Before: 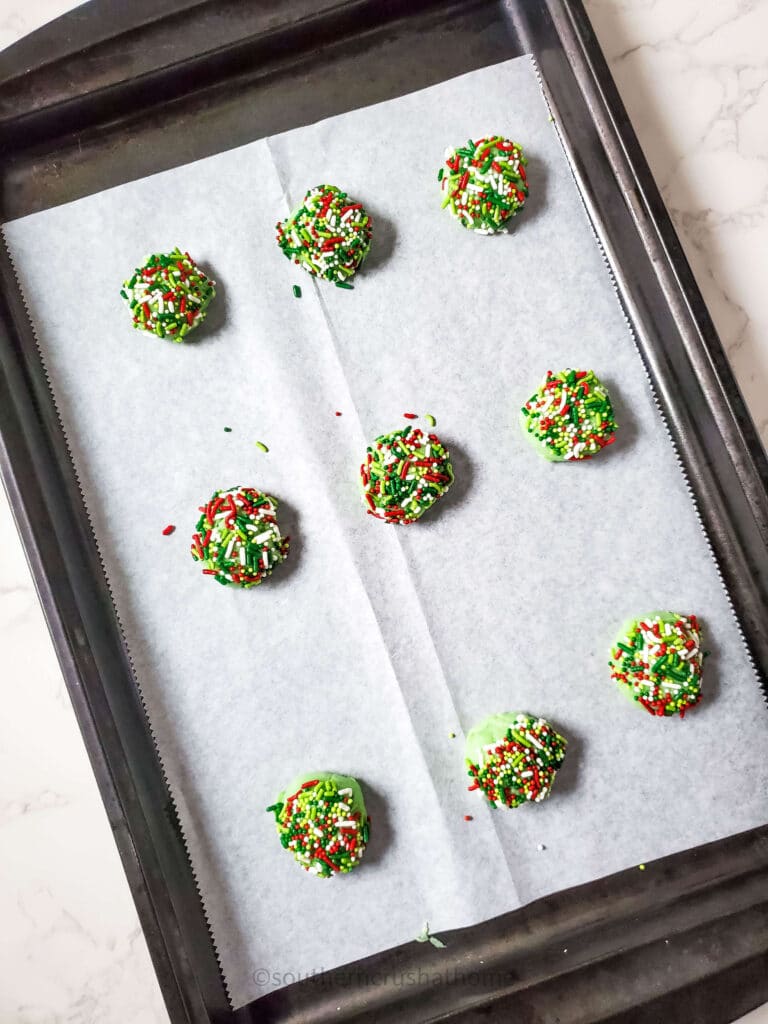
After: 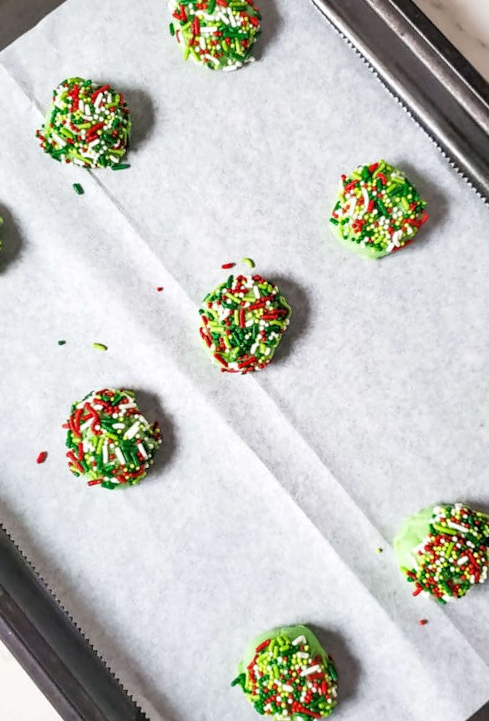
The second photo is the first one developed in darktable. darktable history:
crop and rotate: angle 20.5°, left 6.845%, right 3.704%, bottom 1.107%
